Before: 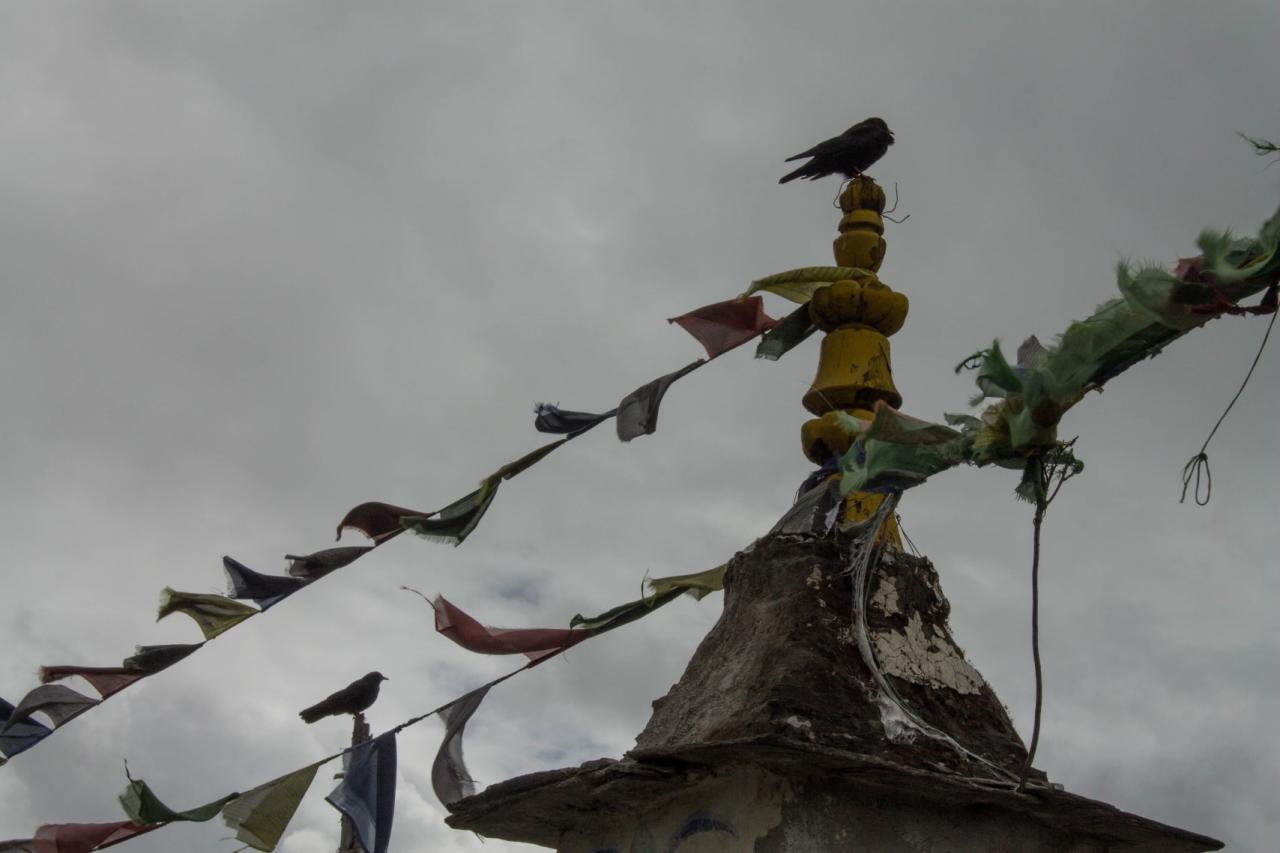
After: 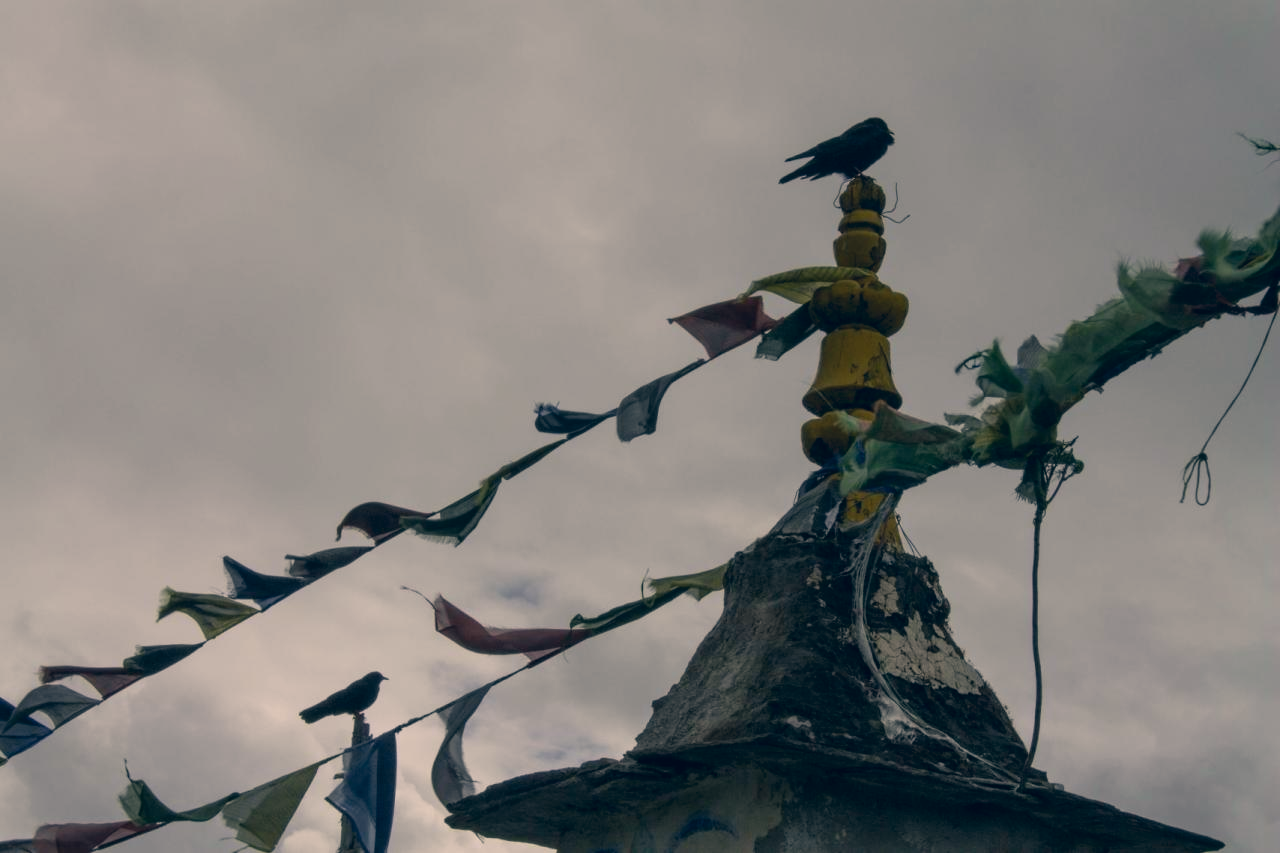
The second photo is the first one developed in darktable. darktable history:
color correction: highlights a* 10.29, highlights b* 14.8, shadows a* -9.7, shadows b* -14.84
tone equalizer: smoothing diameter 24.83%, edges refinement/feathering 9.72, preserve details guided filter
